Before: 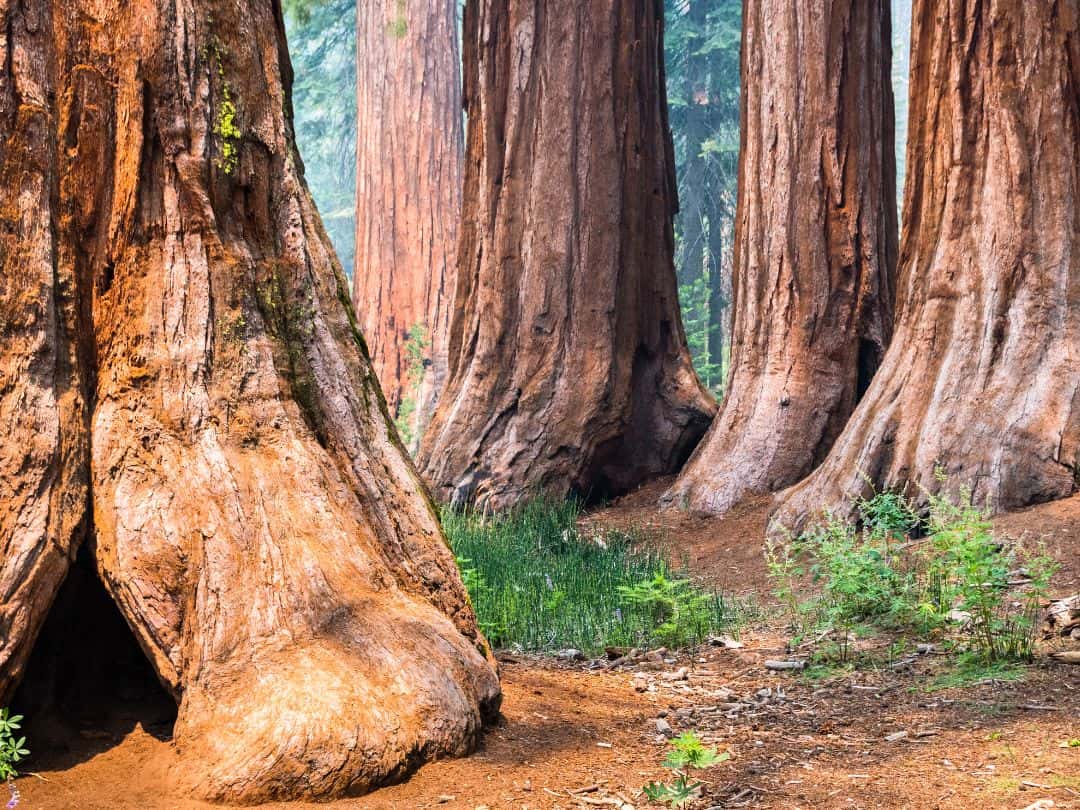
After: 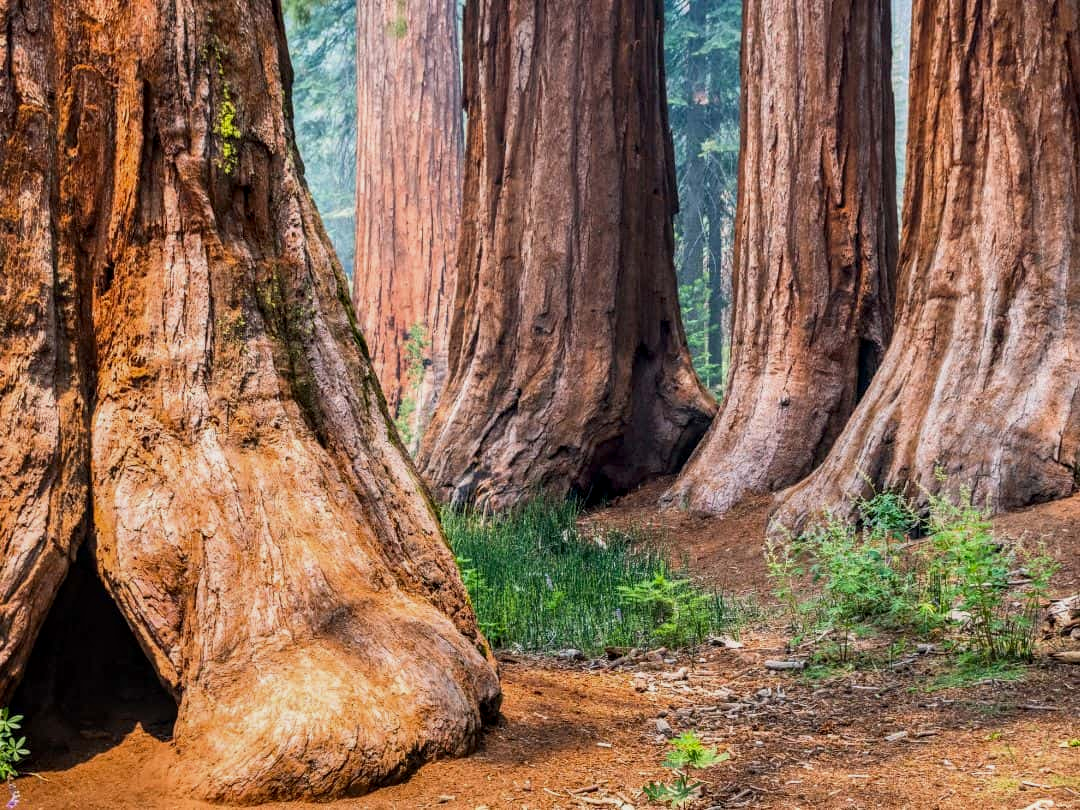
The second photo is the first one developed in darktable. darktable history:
local contrast: on, module defaults
shadows and highlights: radius 122.35, shadows 21.34, white point adjustment -9.67, highlights -15.68, soften with gaussian
